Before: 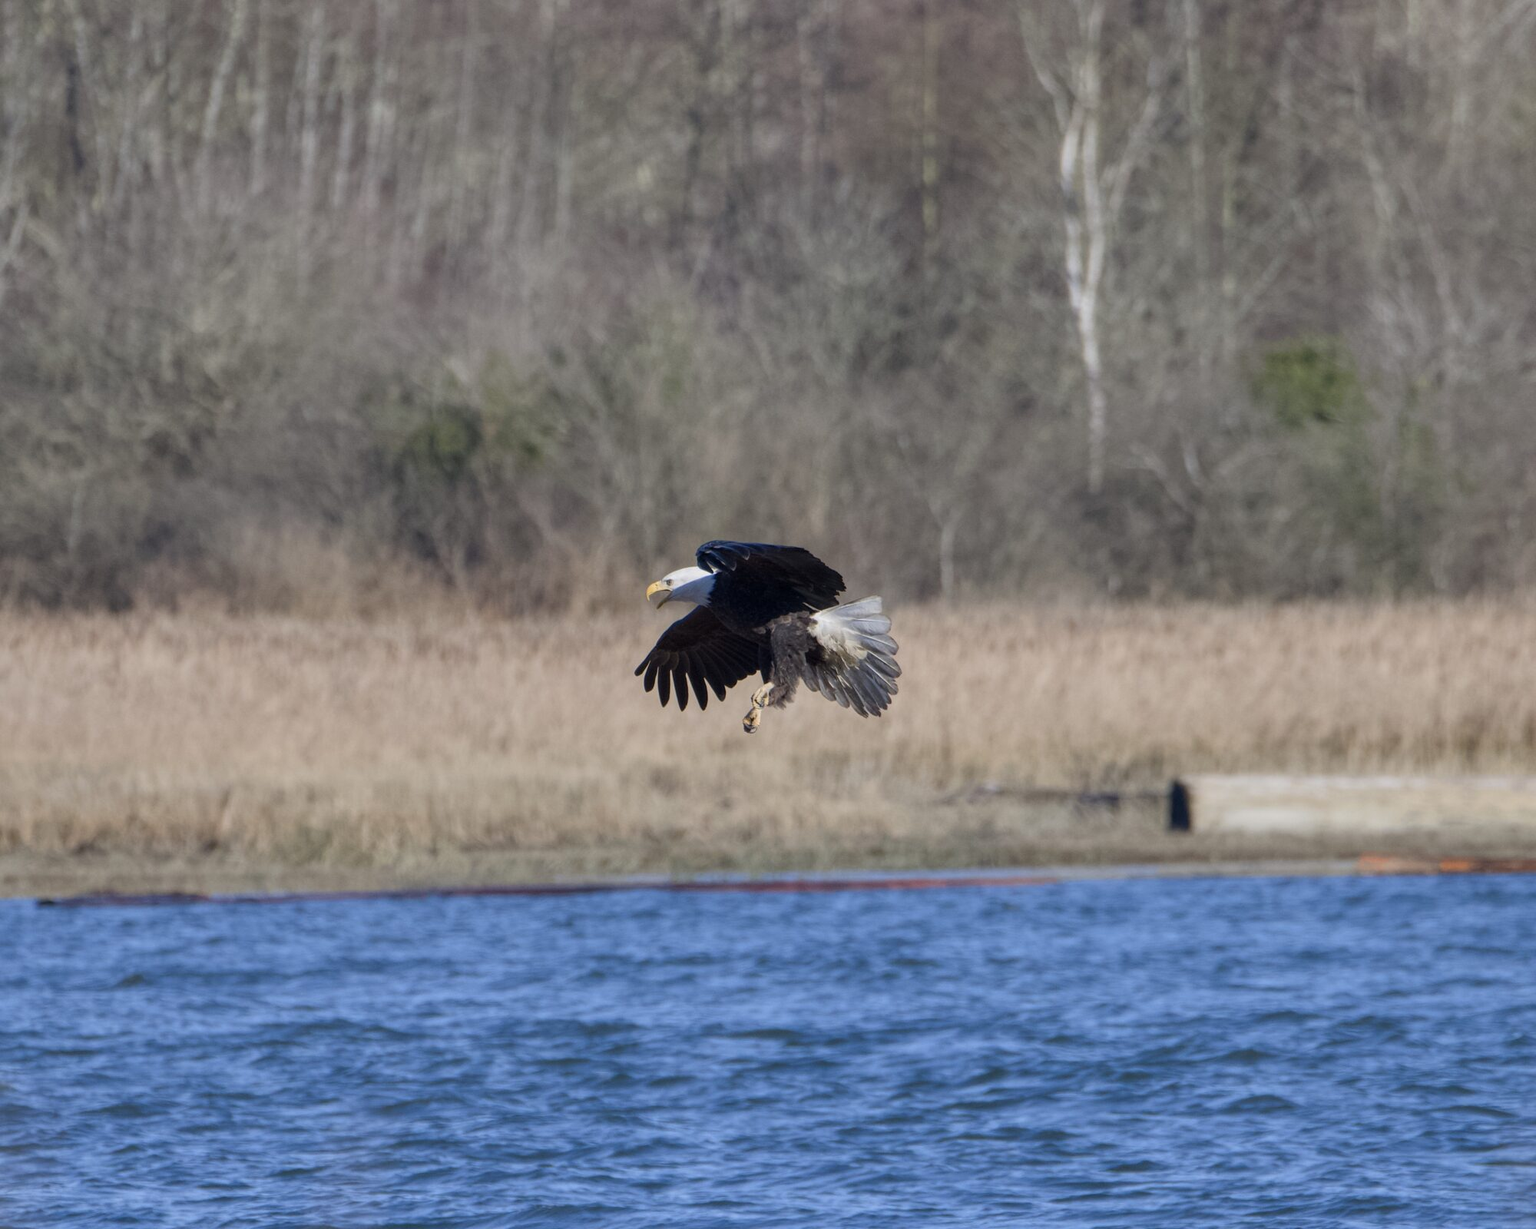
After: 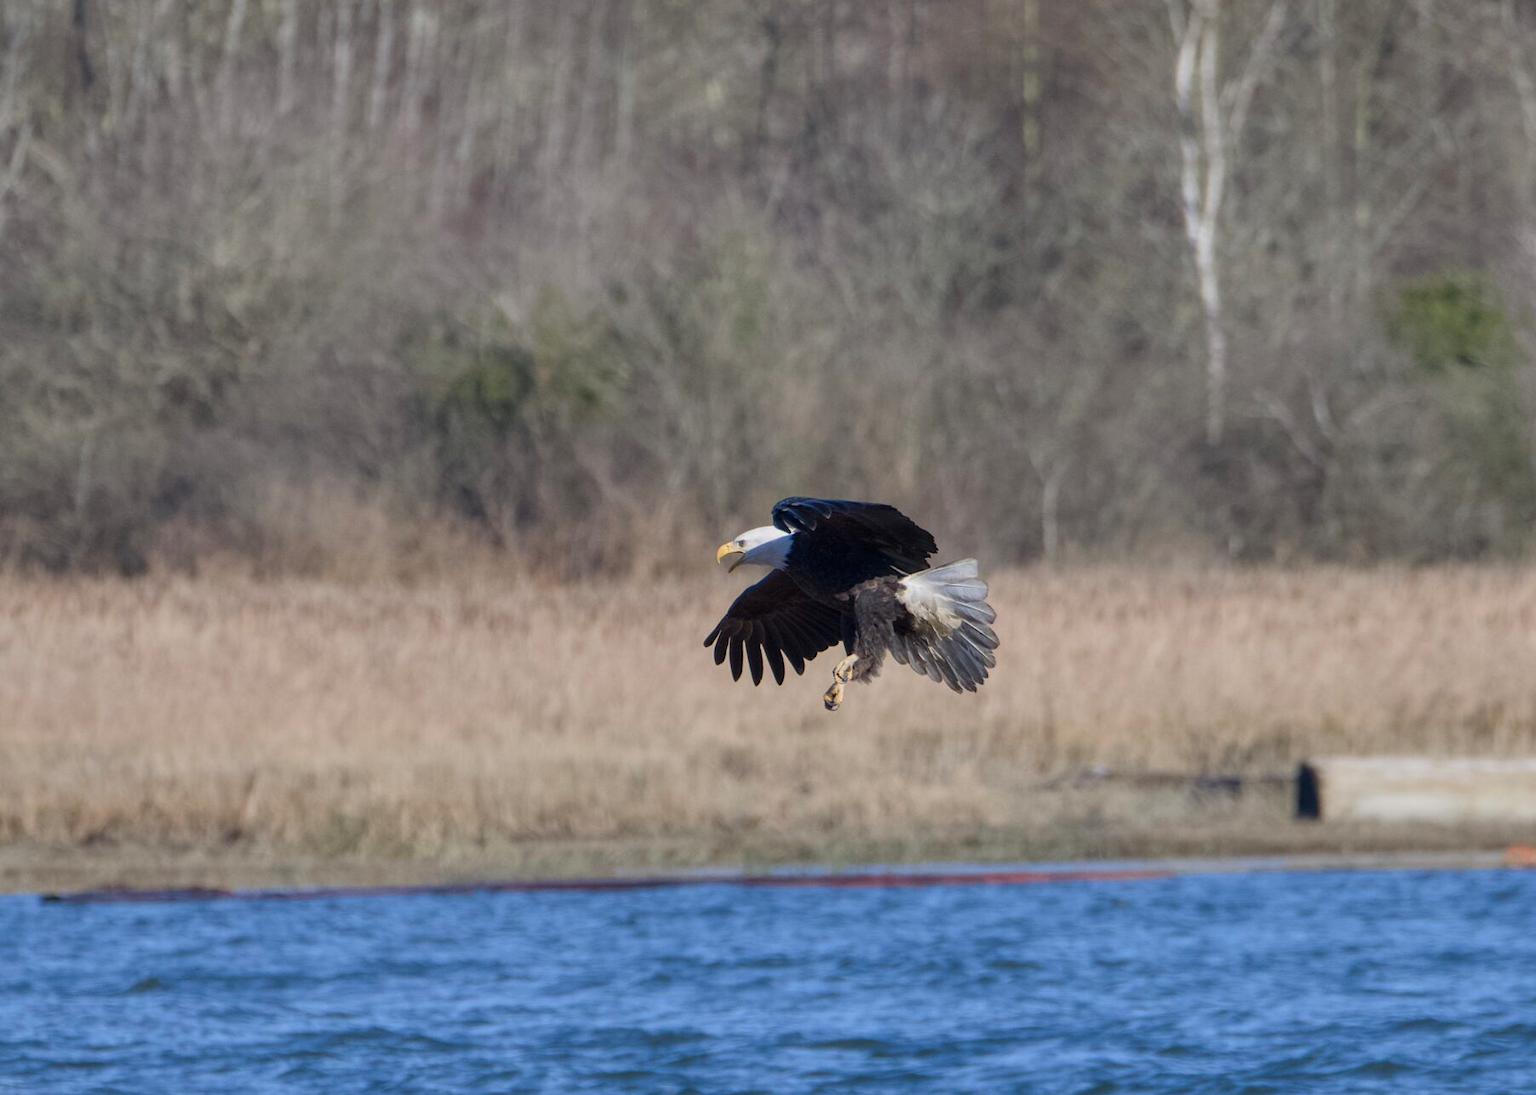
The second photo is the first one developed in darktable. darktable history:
crop: top 7.546%, right 9.796%, bottom 11.987%
